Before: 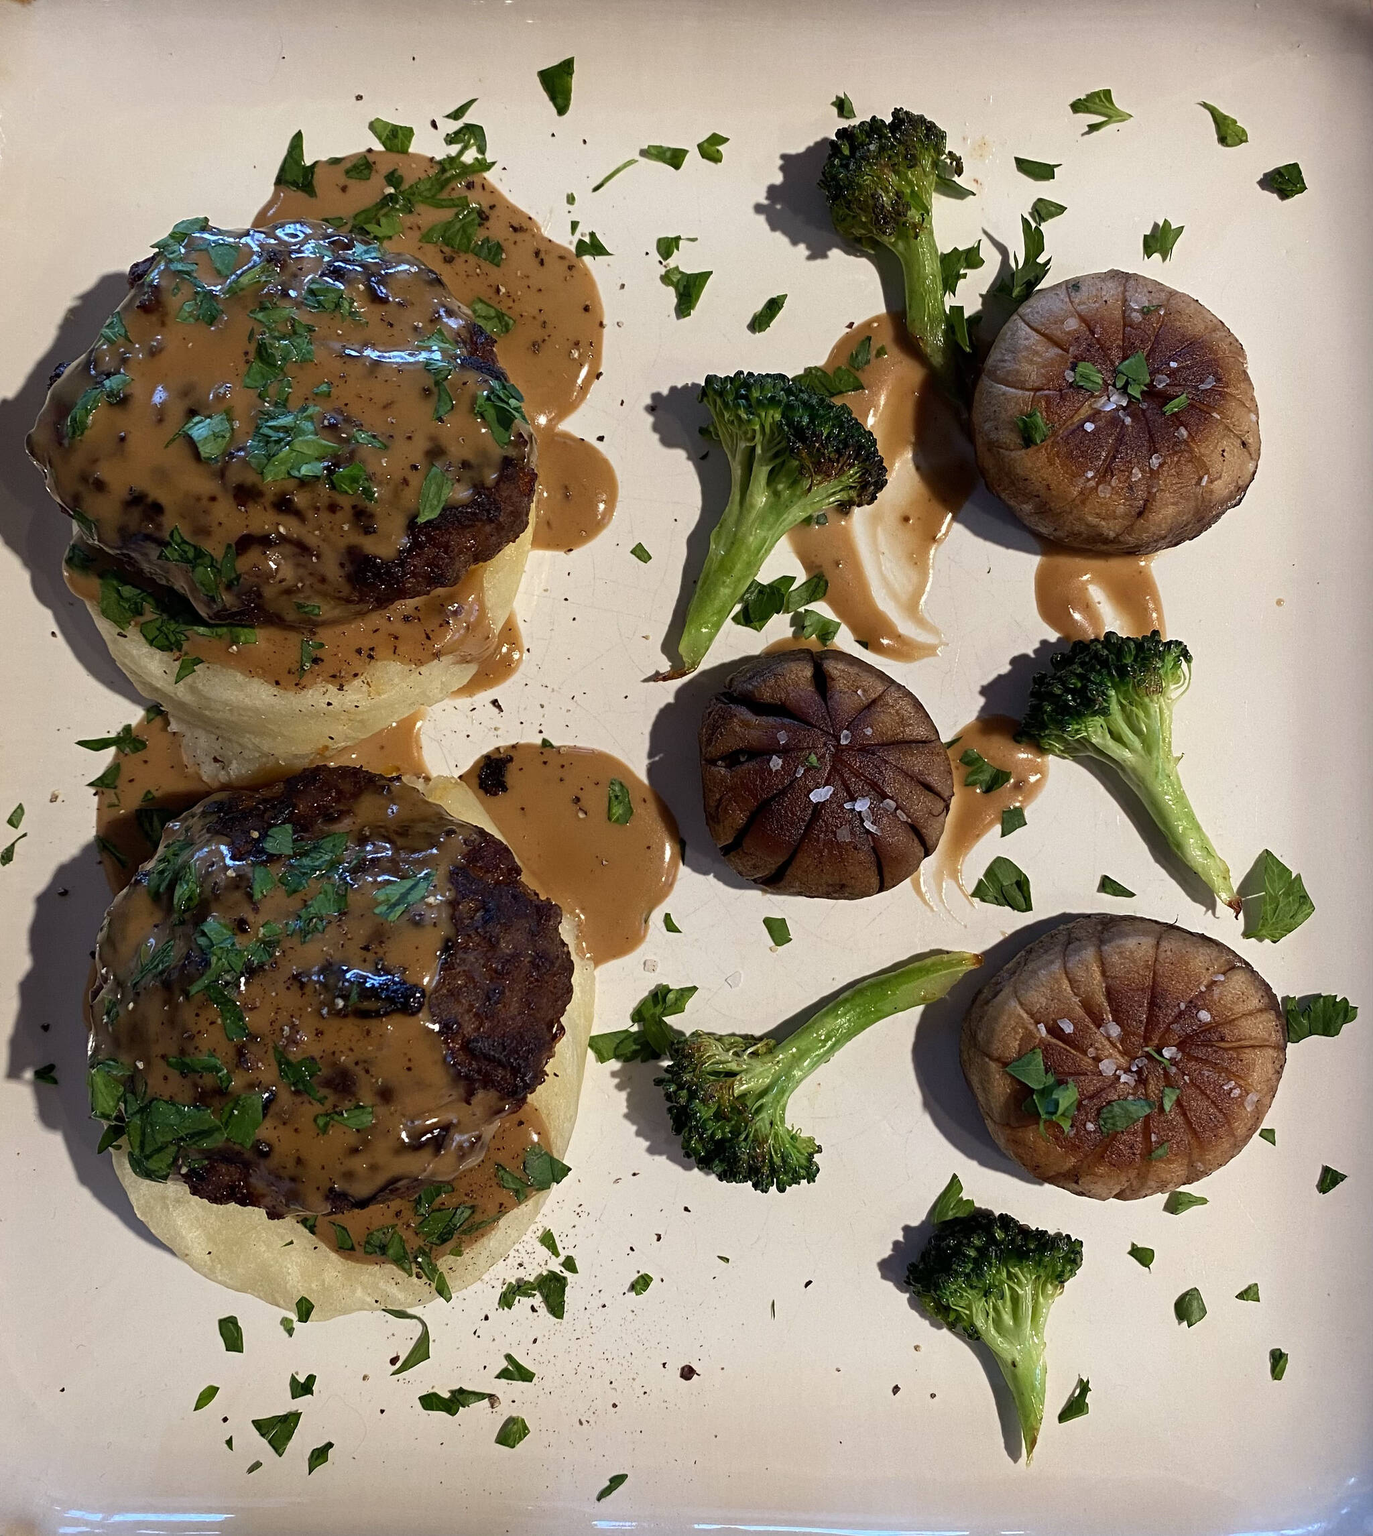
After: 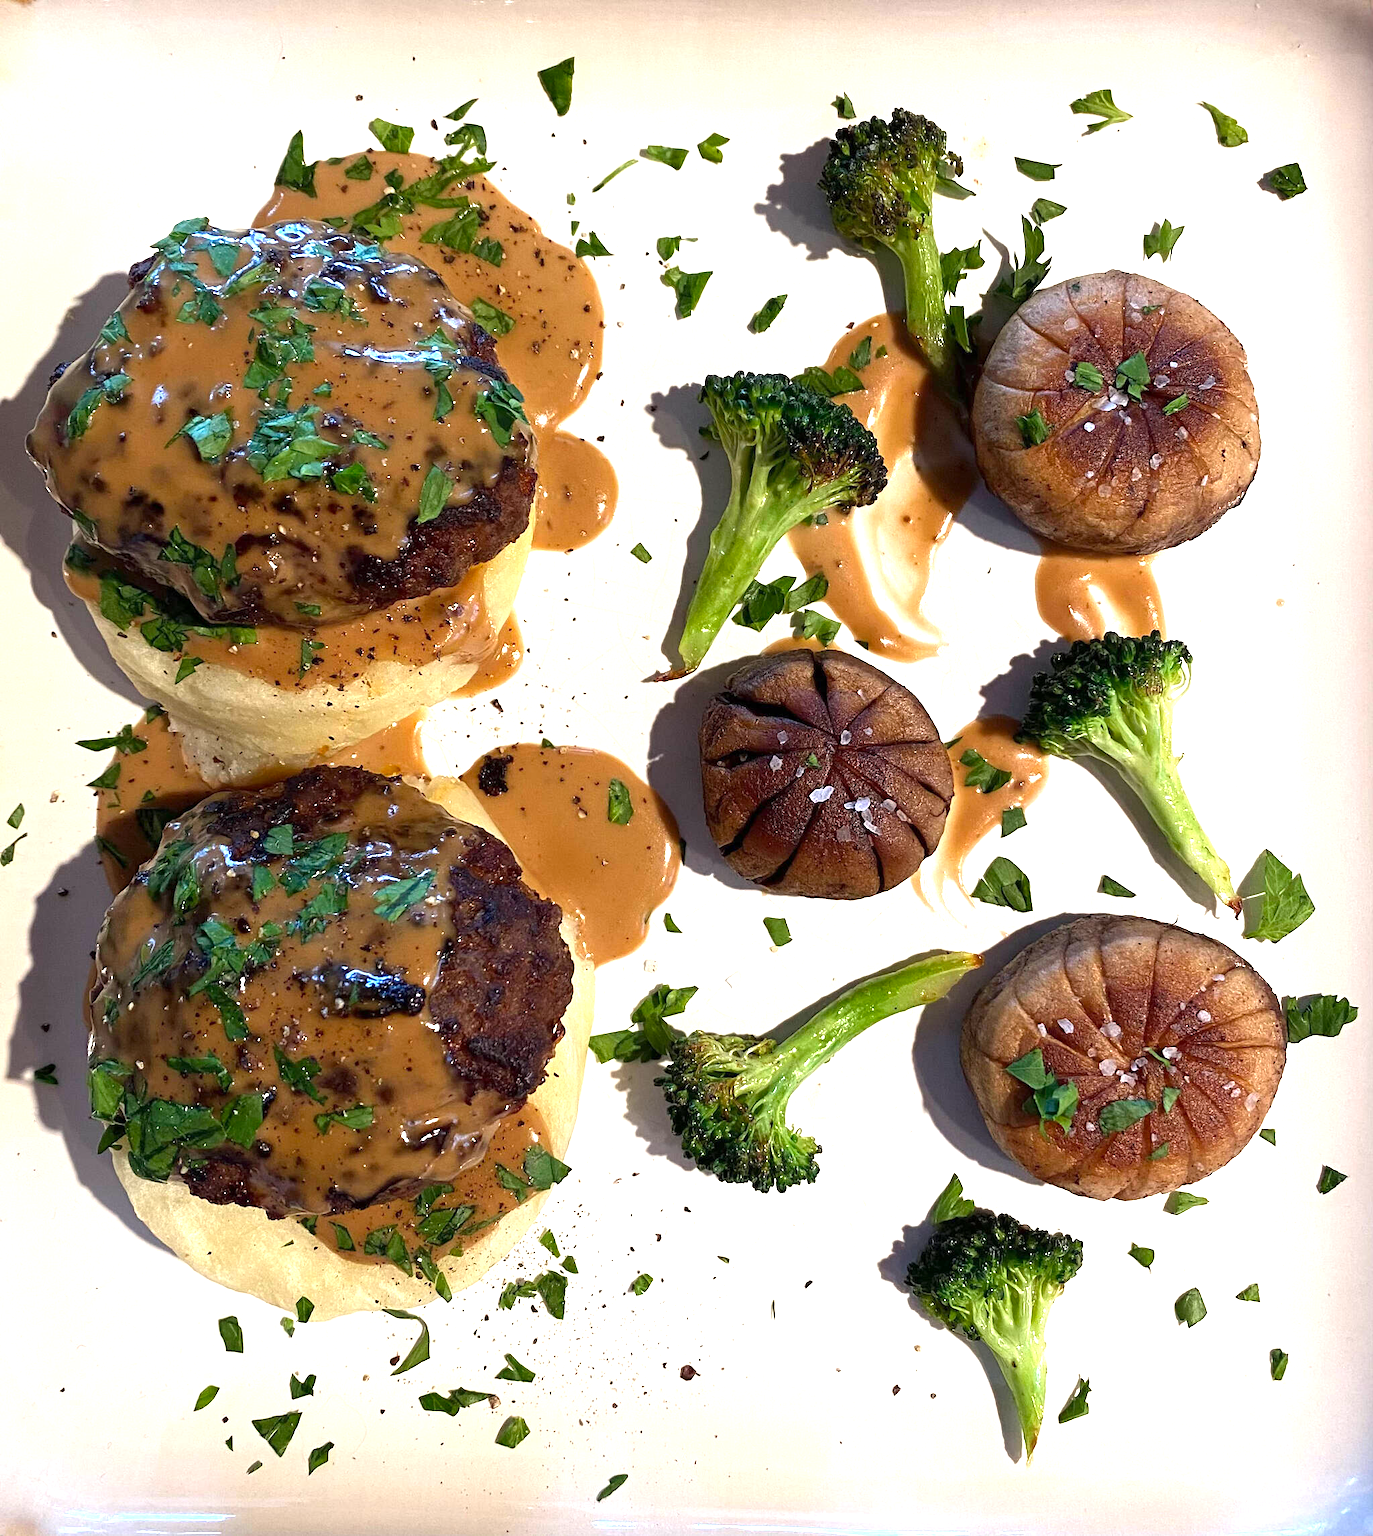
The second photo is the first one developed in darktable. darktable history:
exposure: exposure 1.061 EV, compensate highlight preservation false
